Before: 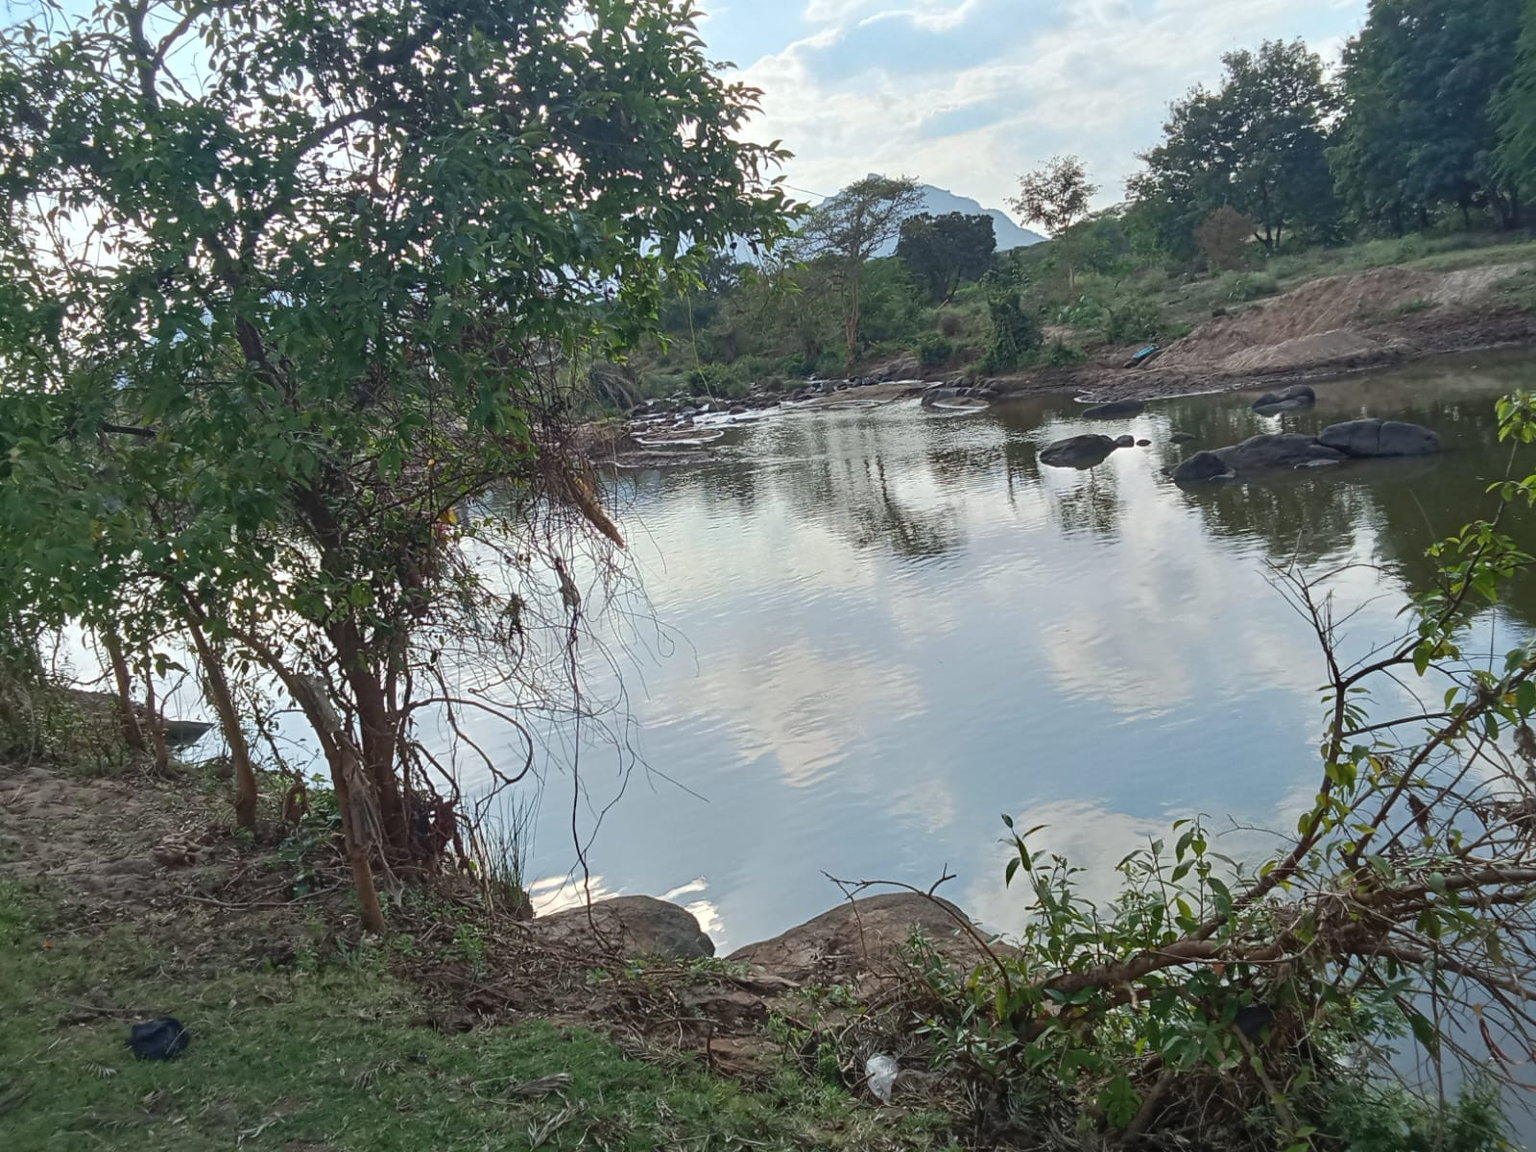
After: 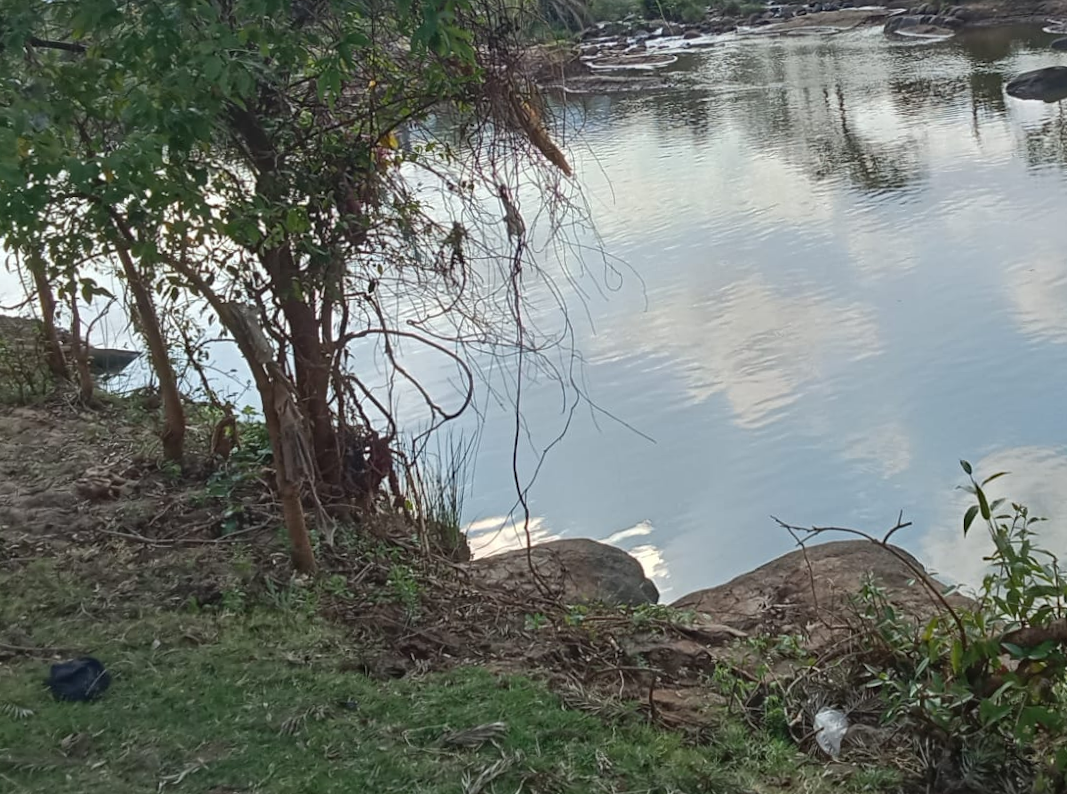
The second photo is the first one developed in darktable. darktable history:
crop and rotate: angle -0.954°, left 3.978%, top 32.364%, right 27.802%
